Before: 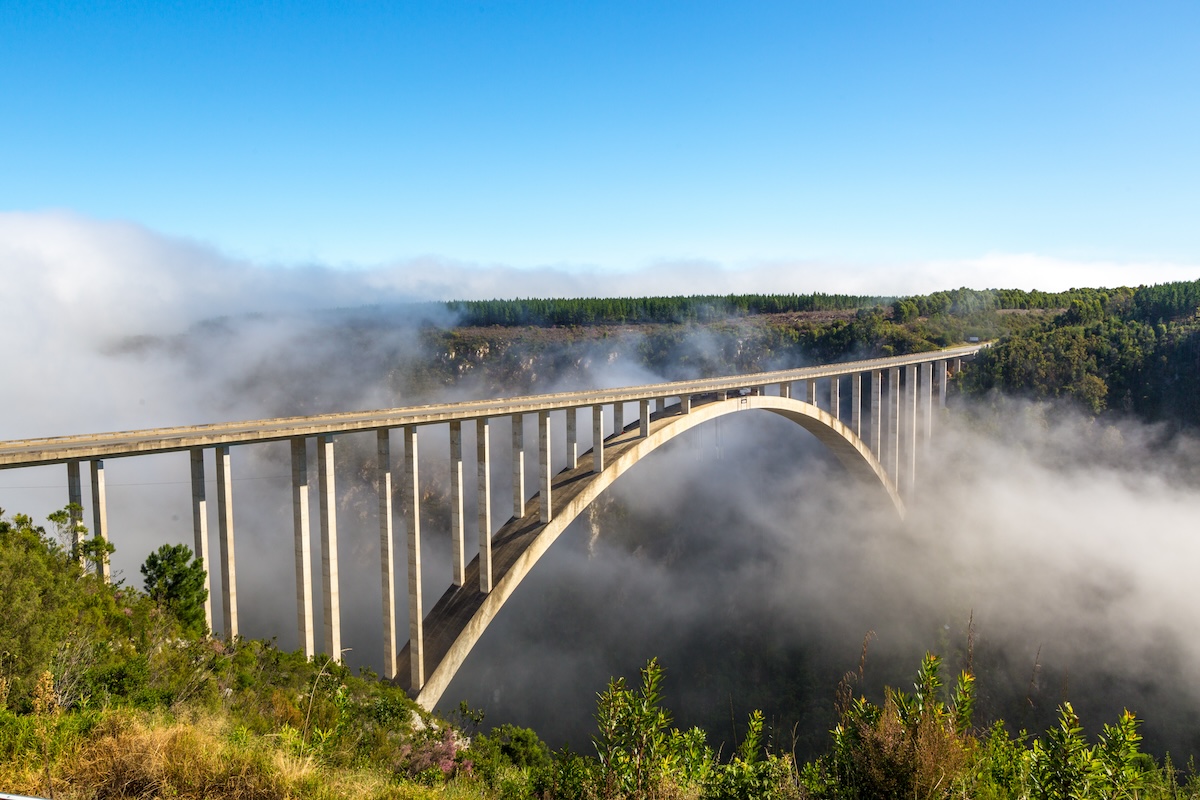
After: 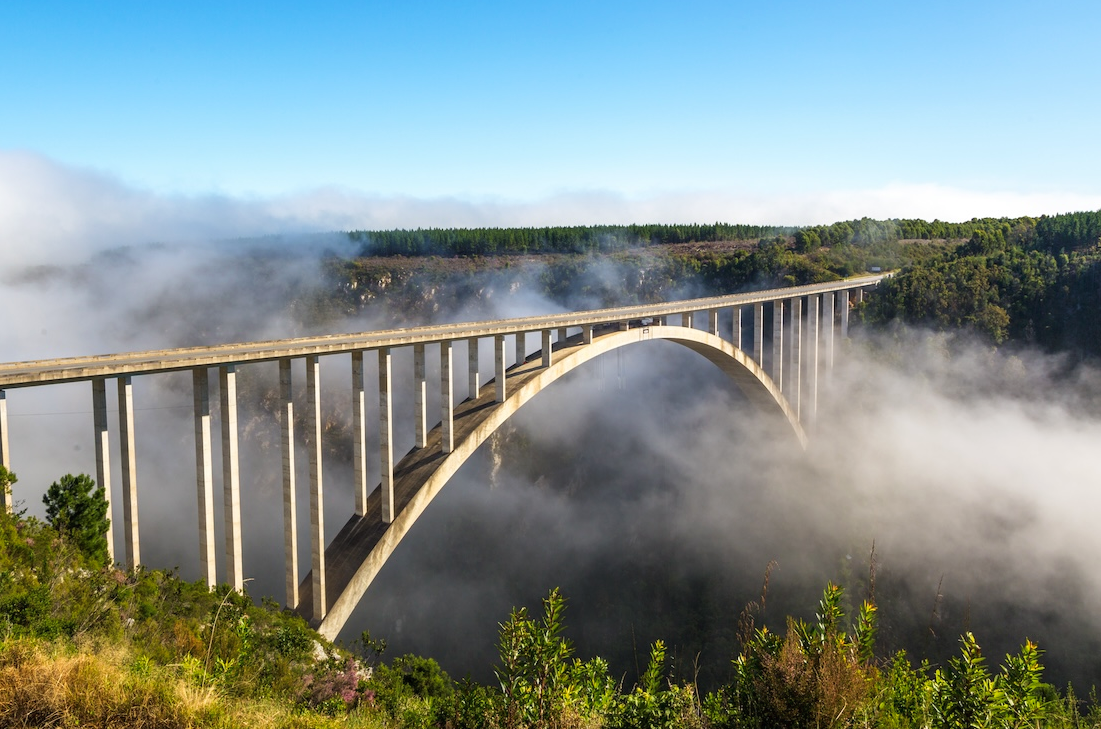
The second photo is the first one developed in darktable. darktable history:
crop and rotate: left 8.217%, top 8.851%
tone curve: curves: ch0 [(0, 0) (0.003, 0.014) (0.011, 0.019) (0.025, 0.029) (0.044, 0.047) (0.069, 0.071) (0.1, 0.101) (0.136, 0.131) (0.177, 0.166) (0.224, 0.212) (0.277, 0.263) (0.335, 0.32) (0.399, 0.387) (0.468, 0.459) (0.543, 0.541) (0.623, 0.626) (0.709, 0.717) (0.801, 0.813) (0.898, 0.909) (1, 1)], preserve colors none
